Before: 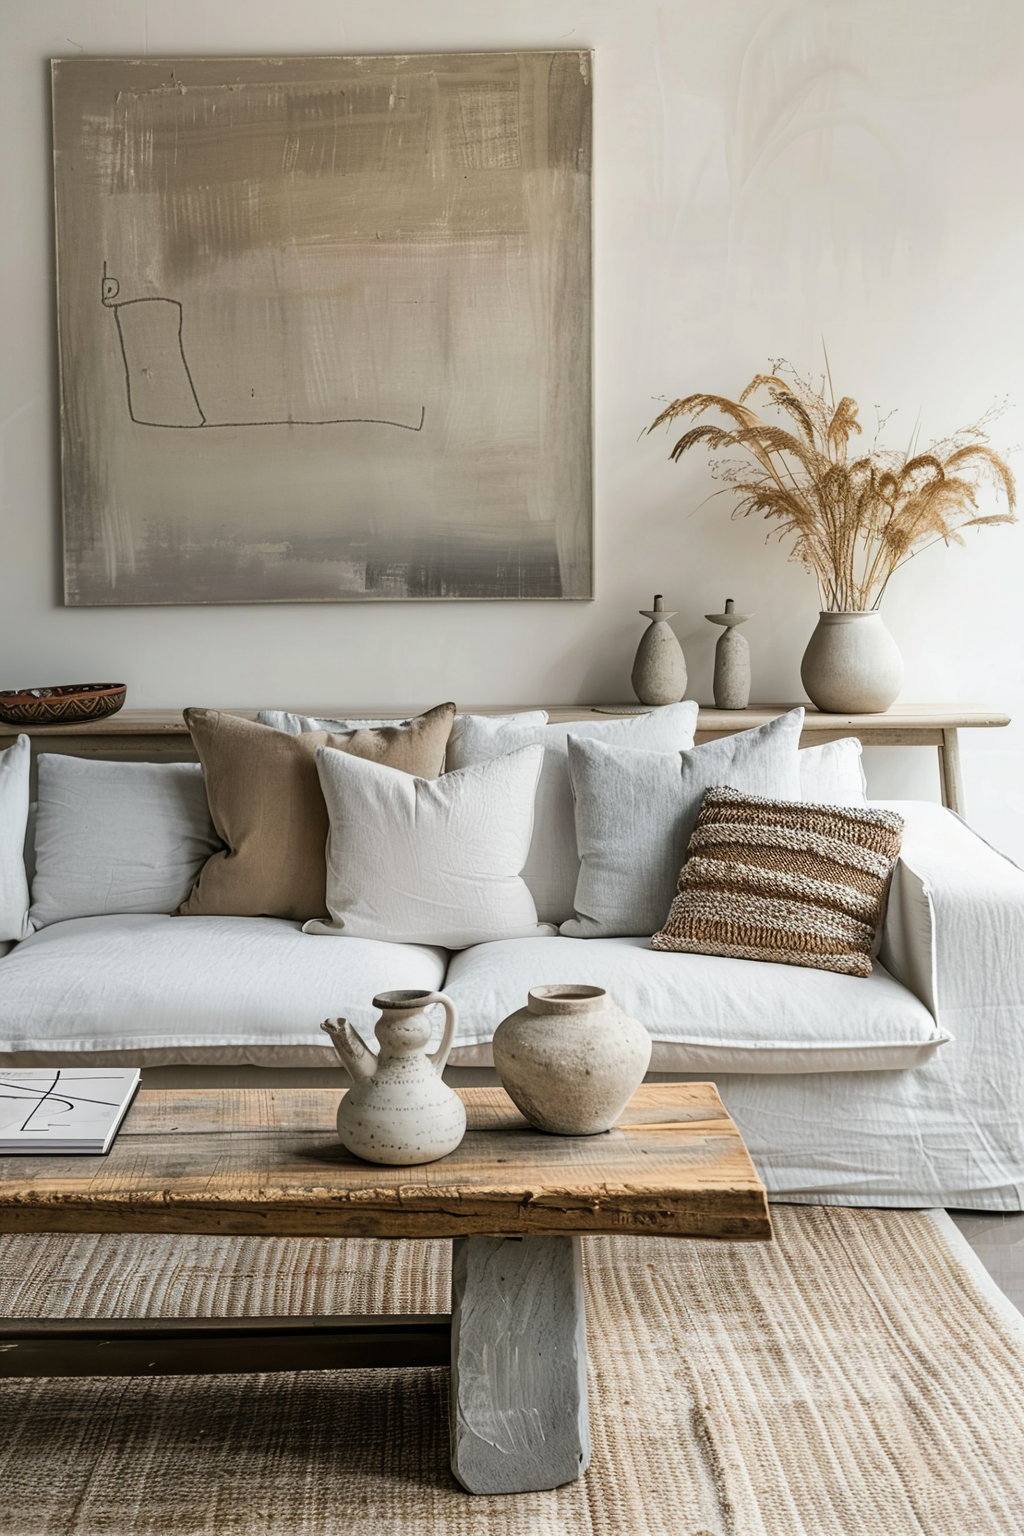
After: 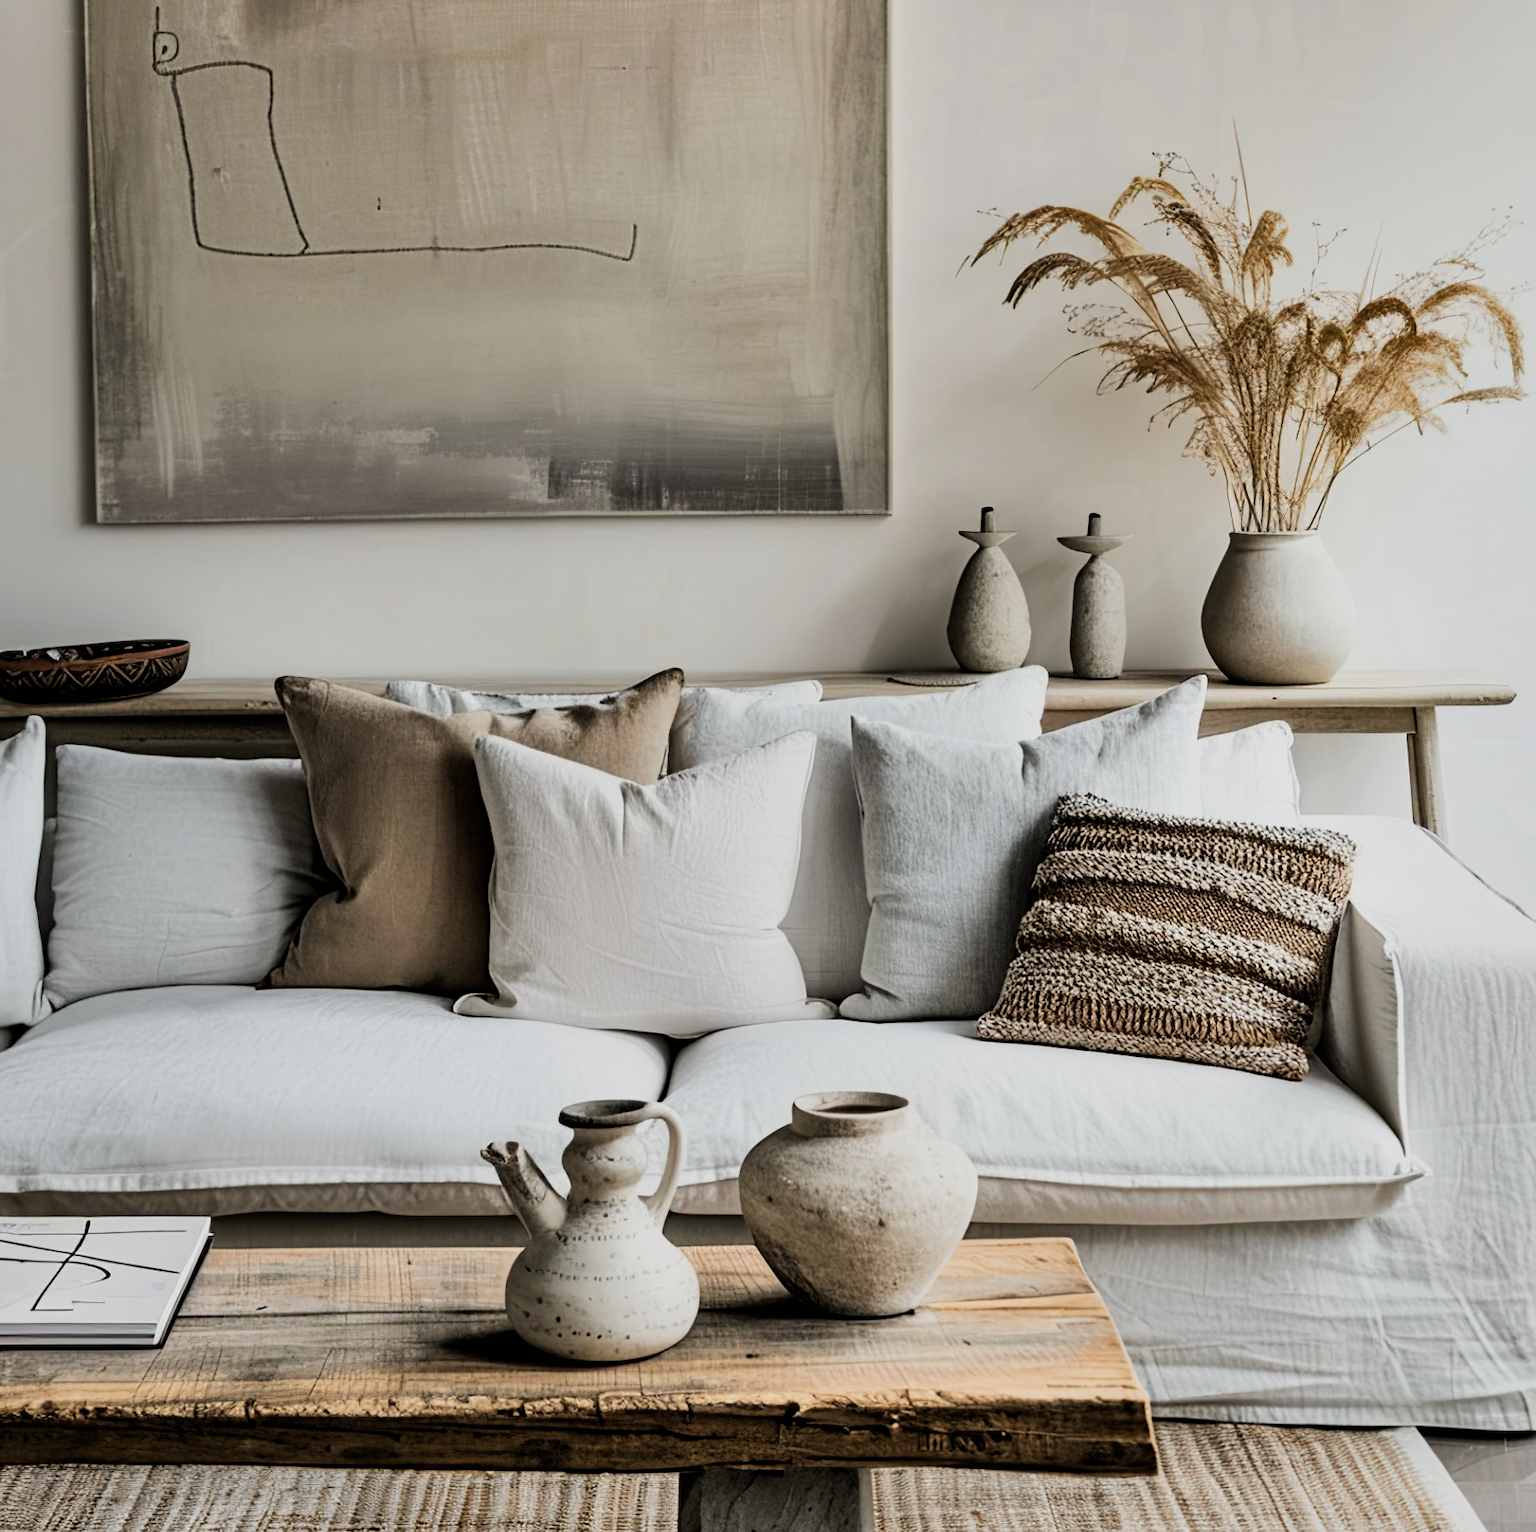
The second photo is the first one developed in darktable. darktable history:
filmic rgb: black relative exposure -5 EV, hardness 2.88, contrast 1.4, highlights saturation mix -20%
shadows and highlights: low approximation 0.01, soften with gaussian
crop: top 16.727%, bottom 16.727%
